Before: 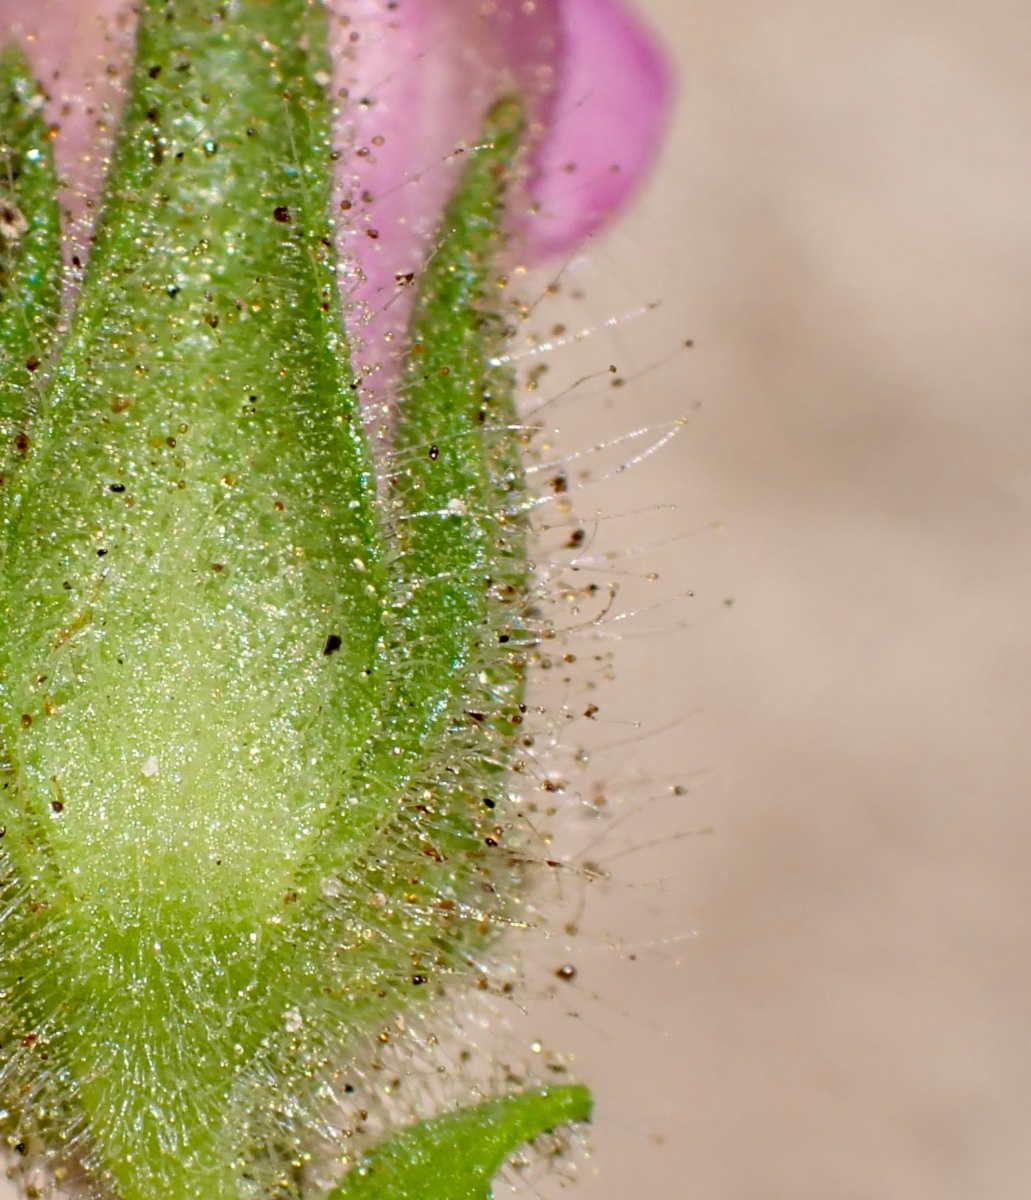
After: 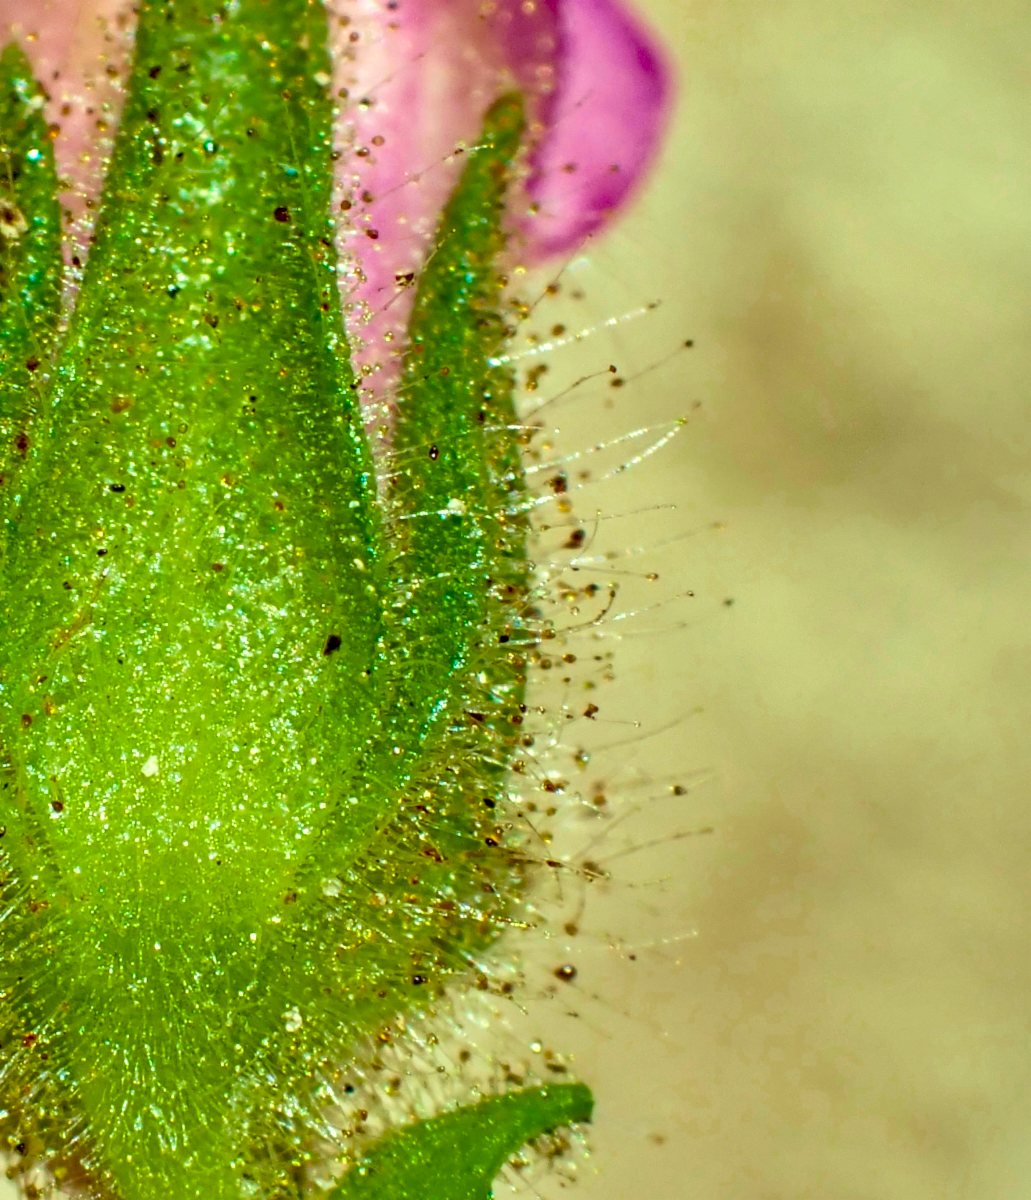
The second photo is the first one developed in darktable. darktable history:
velvia: on, module defaults
local contrast: on, module defaults
color balance rgb: shadows lift › luminance -7.385%, shadows lift › chroma 2.16%, shadows lift › hue 167.38°, highlights gain › luminance 15.619%, highlights gain › chroma 7.018%, highlights gain › hue 125.9°, linear chroma grading › global chroma 15.591%, perceptual saturation grading › global saturation 29.808%, perceptual brilliance grading › global brilliance 20.244%, global vibrance -8.741%, contrast -13.309%, saturation formula JzAzBz (2021)
shadows and highlights: low approximation 0.01, soften with gaussian
